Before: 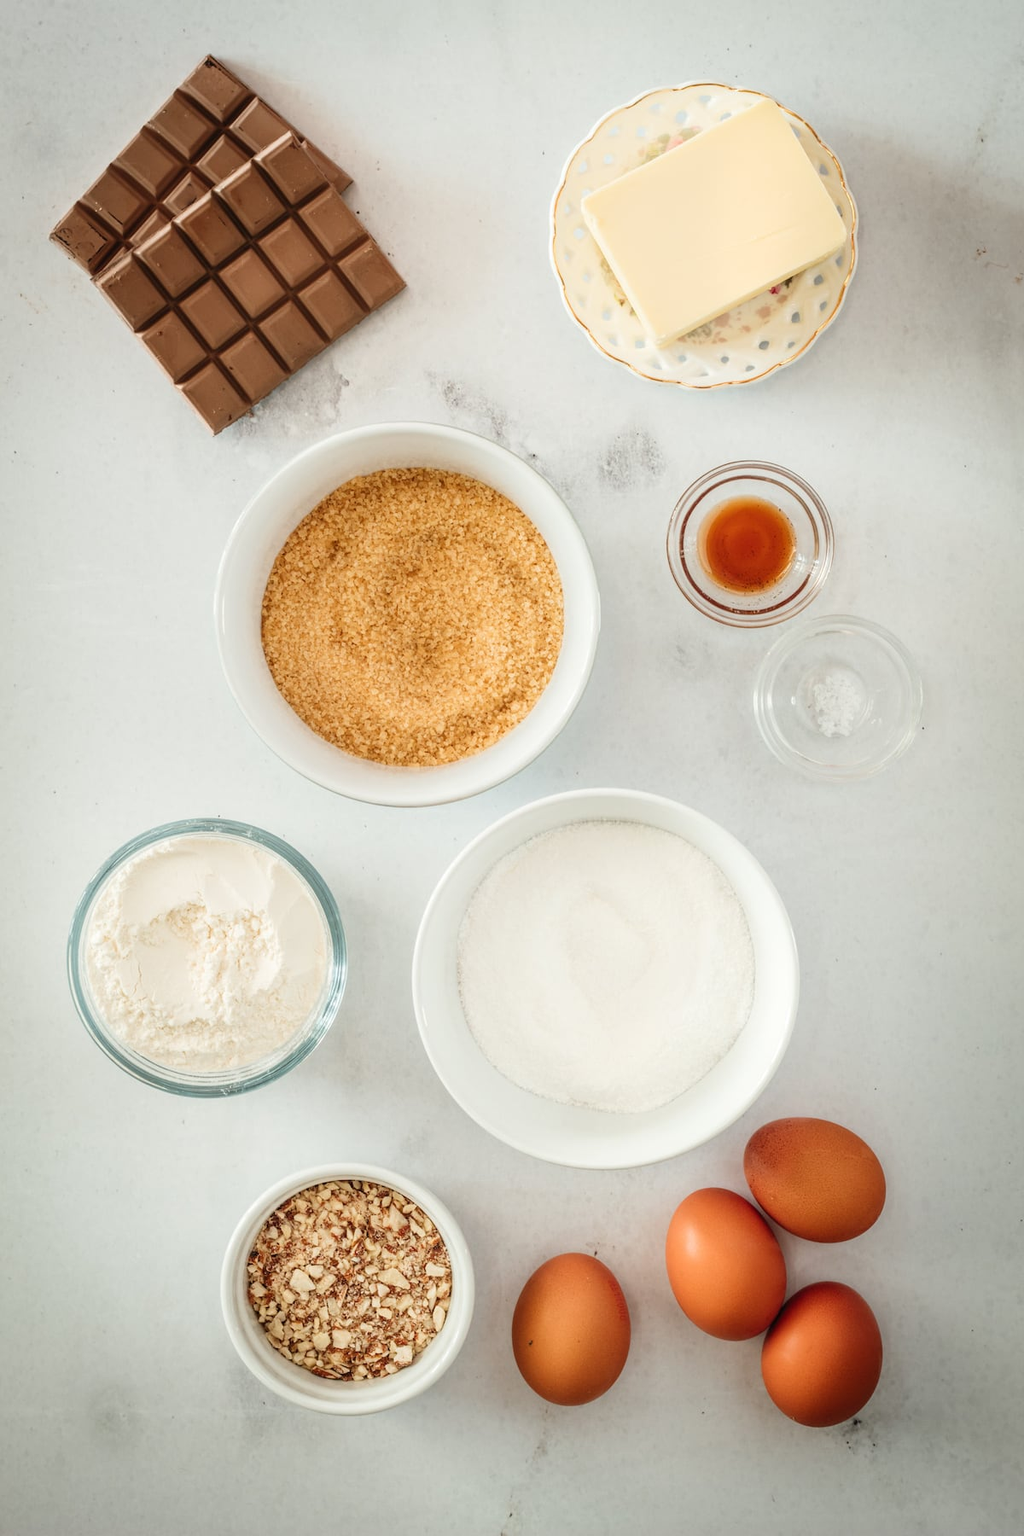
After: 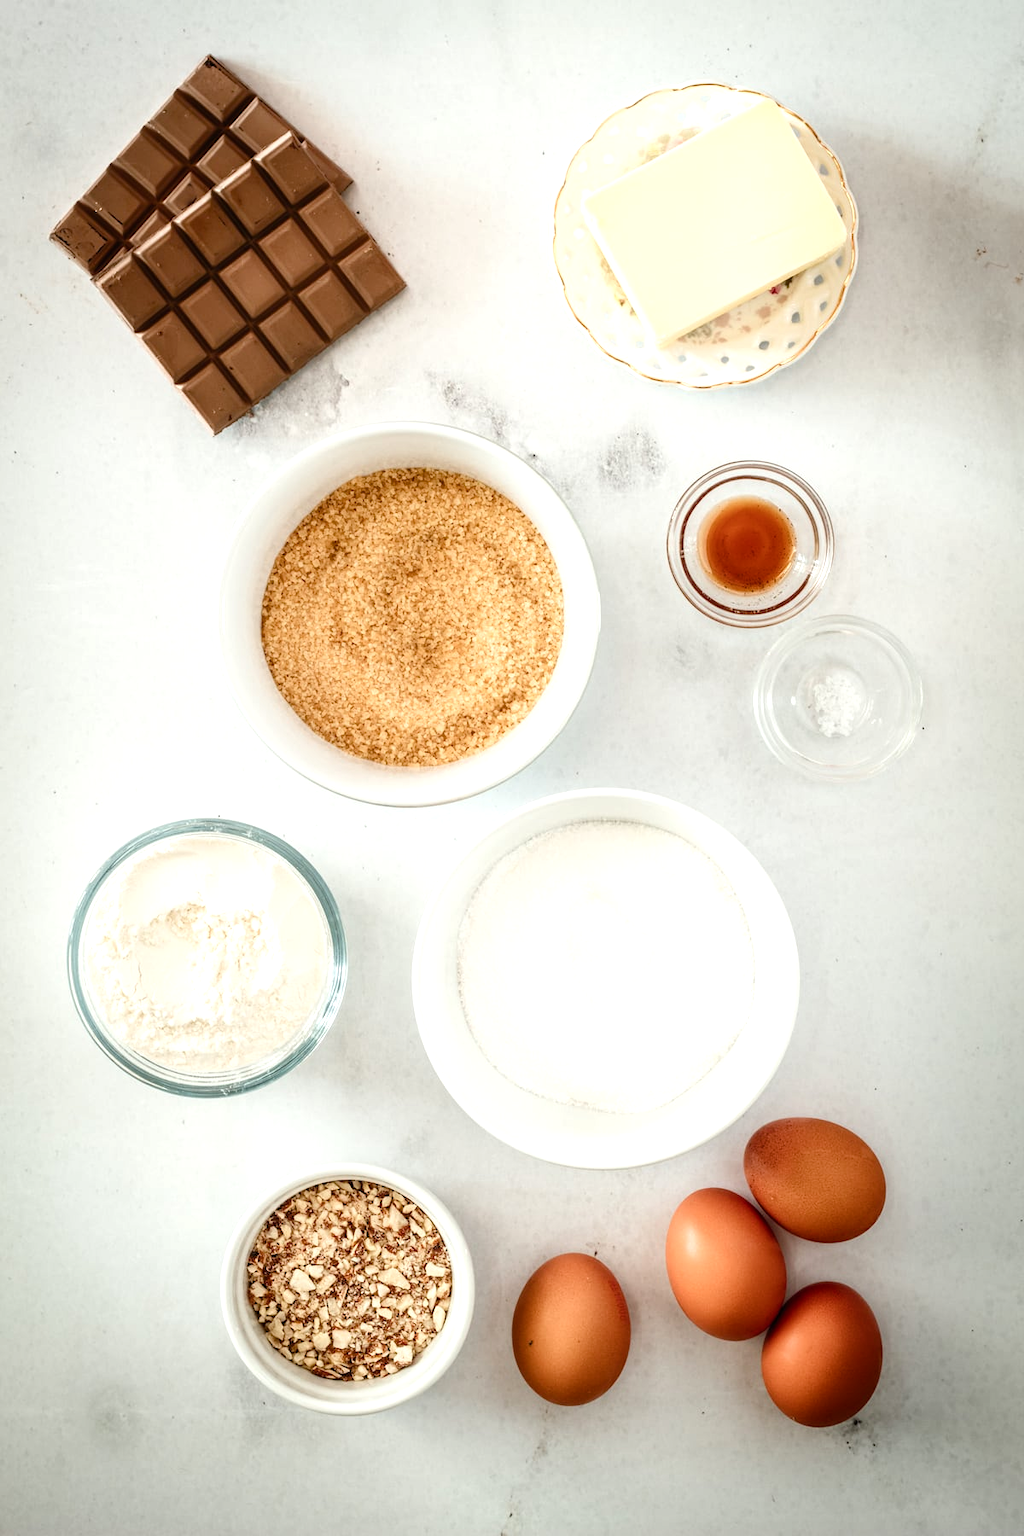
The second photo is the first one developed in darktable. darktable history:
tone equalizer: on, module defaults
color balance rgb: shadows lift › luminance -20%, power › hue 72.24°, highlights gain › luminance 15%, global offset › hue 171.6°, perceptual saturation grading › highlights -30%, perceptual saturation grading › shadows 20%, global vibrance 30%, contrast 10%
